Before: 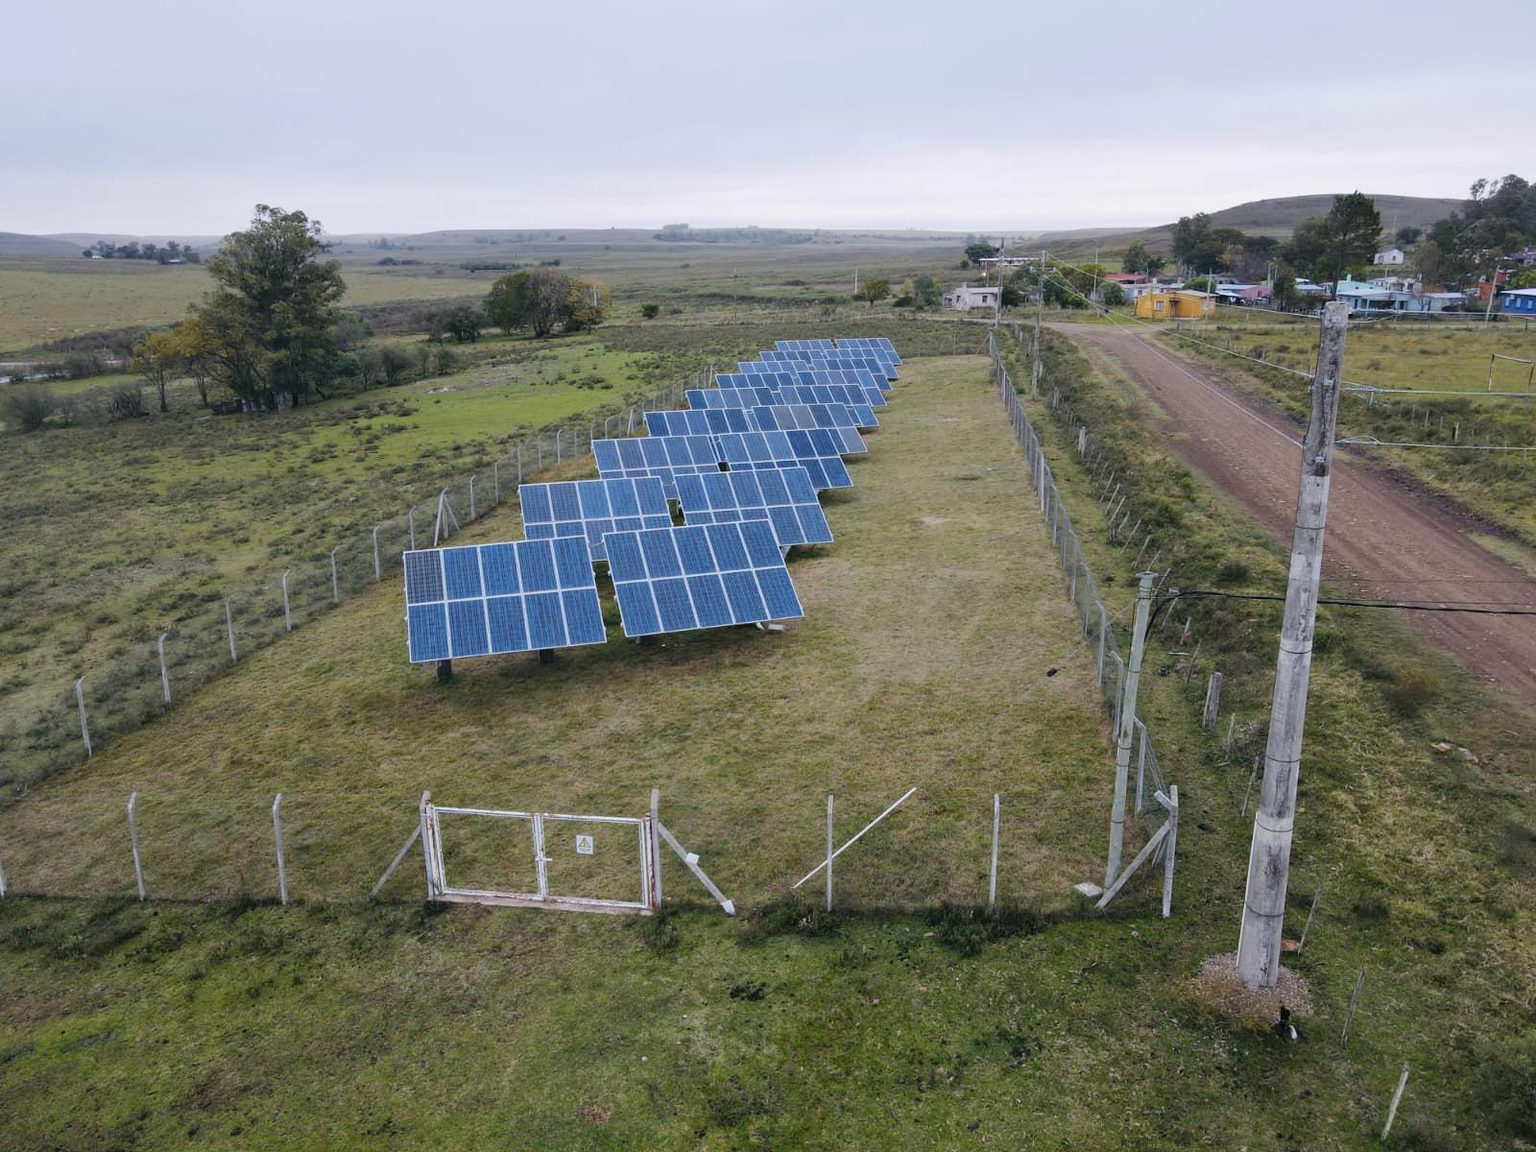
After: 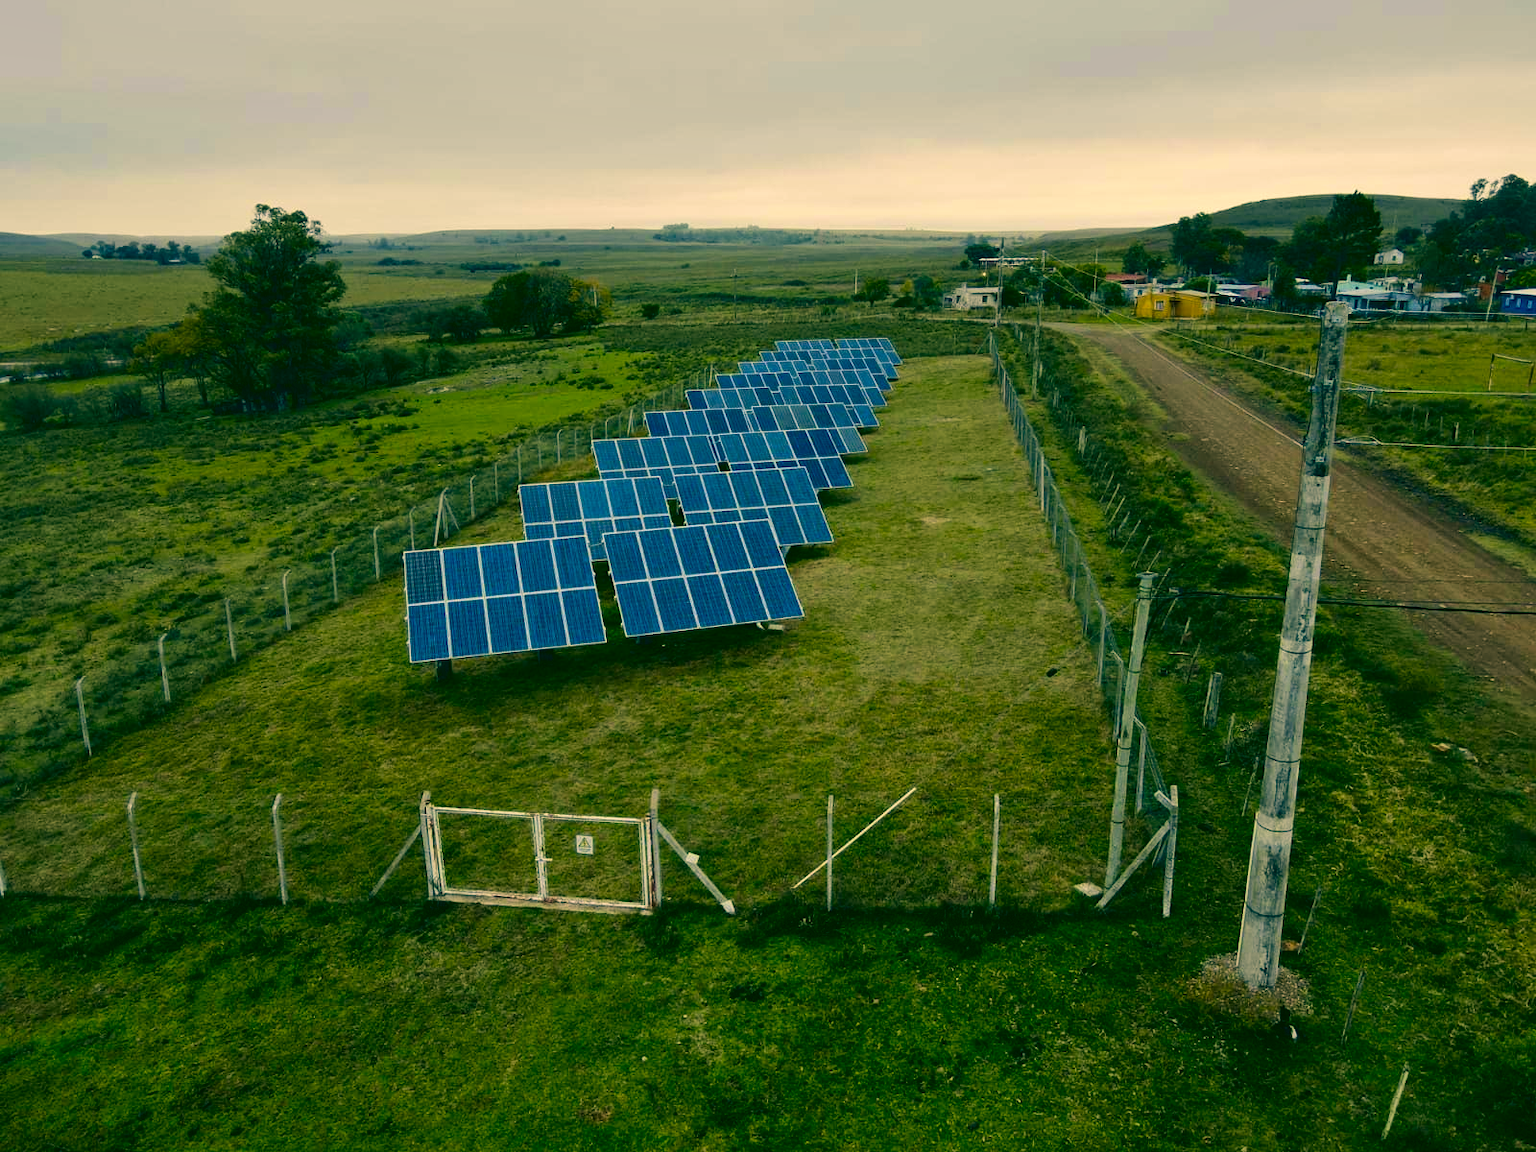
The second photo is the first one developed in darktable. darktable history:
contrast brightness saturation: contrast 0.13, brightness -0.24, saturation 0.14
shadows and highlights: shadows 32.83, highlights -47.7, soften with gaussian
velvia: on, module defaults
color balance rgb: perceptual saturation grading › global saturation 20%, global vibrance 10%
color correction: highlights a* 5.62, highlights b* 33.57, shadows a* -25.86, shadows b* 4.02
